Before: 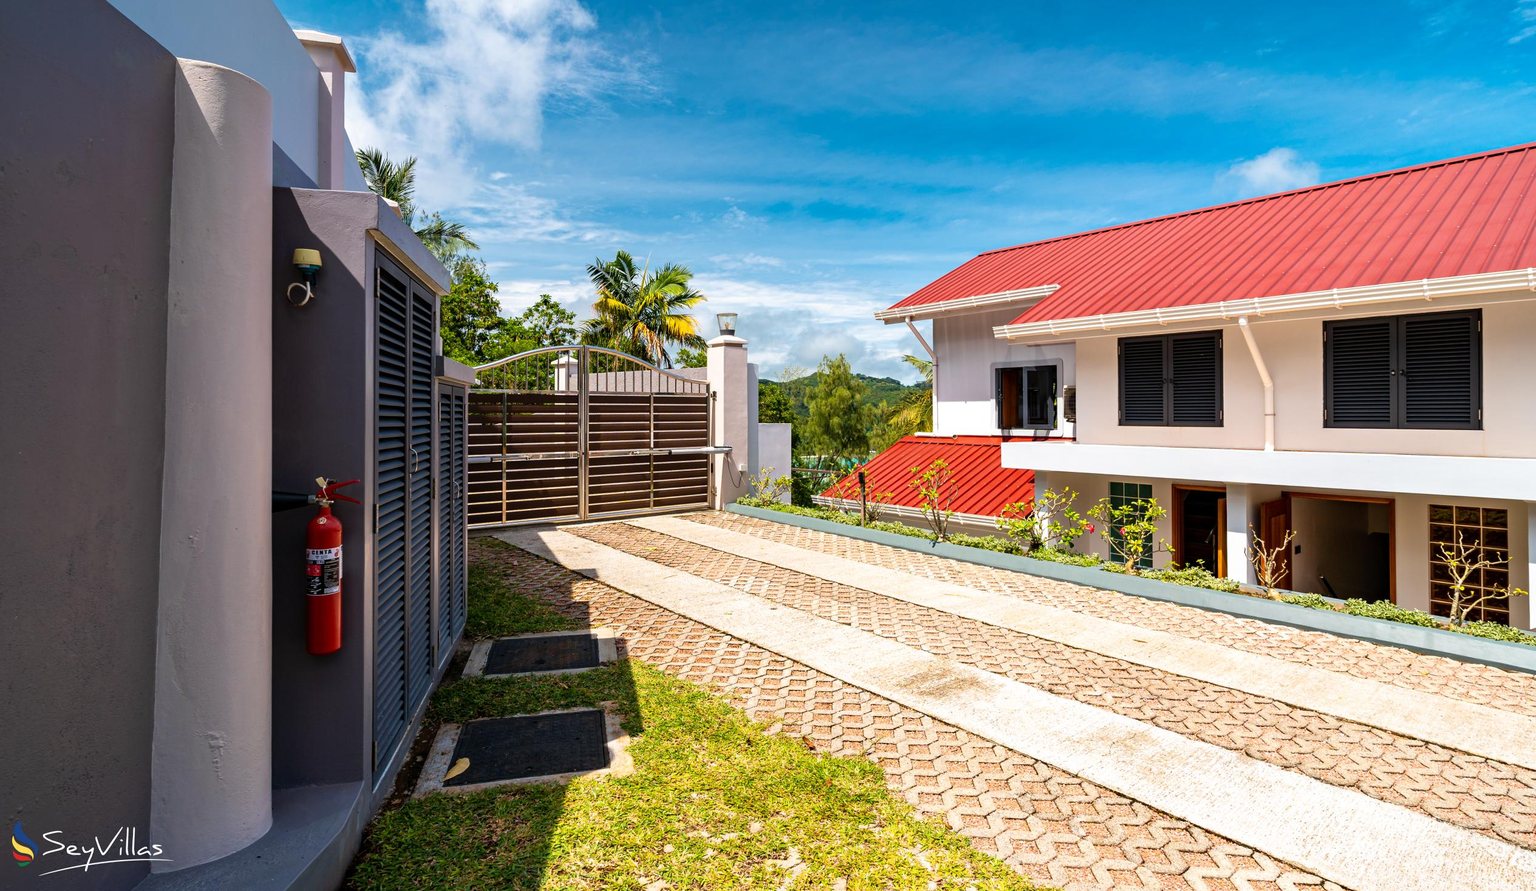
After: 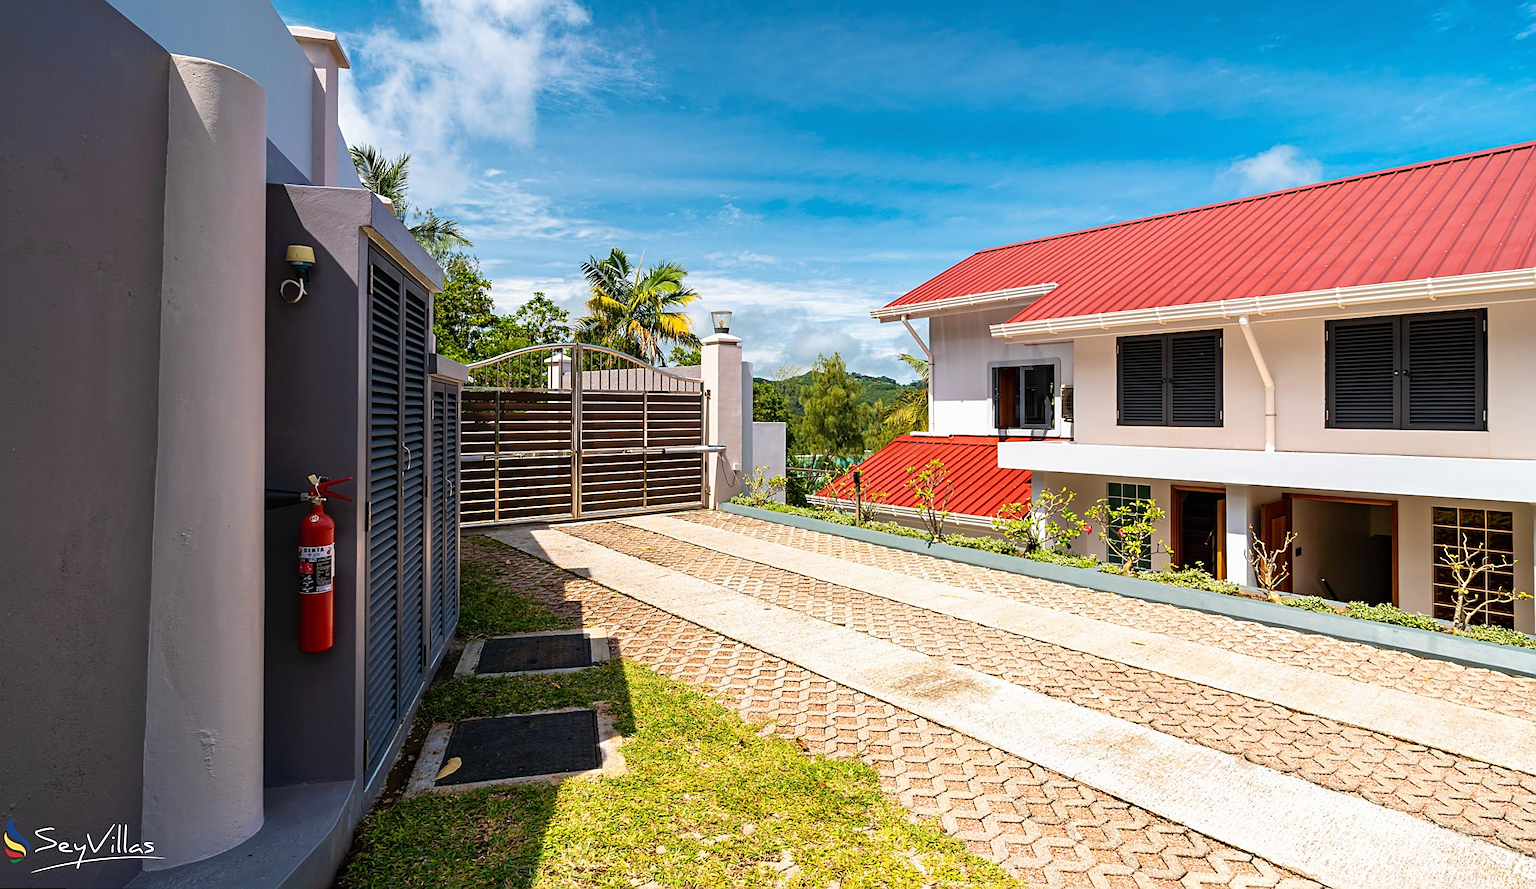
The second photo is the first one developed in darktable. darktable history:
rotate and perspective: rotation 0.192°, lens shift (horizontal) -0.015, crop left 0.005, crop right 0.996, crop top 0.006, crop bottom 0.99
local contrast: mode bilateral grid, contrast 100, coarseness 100, detail 91%, midtone range 0.2
sharpen: on, module defaults
